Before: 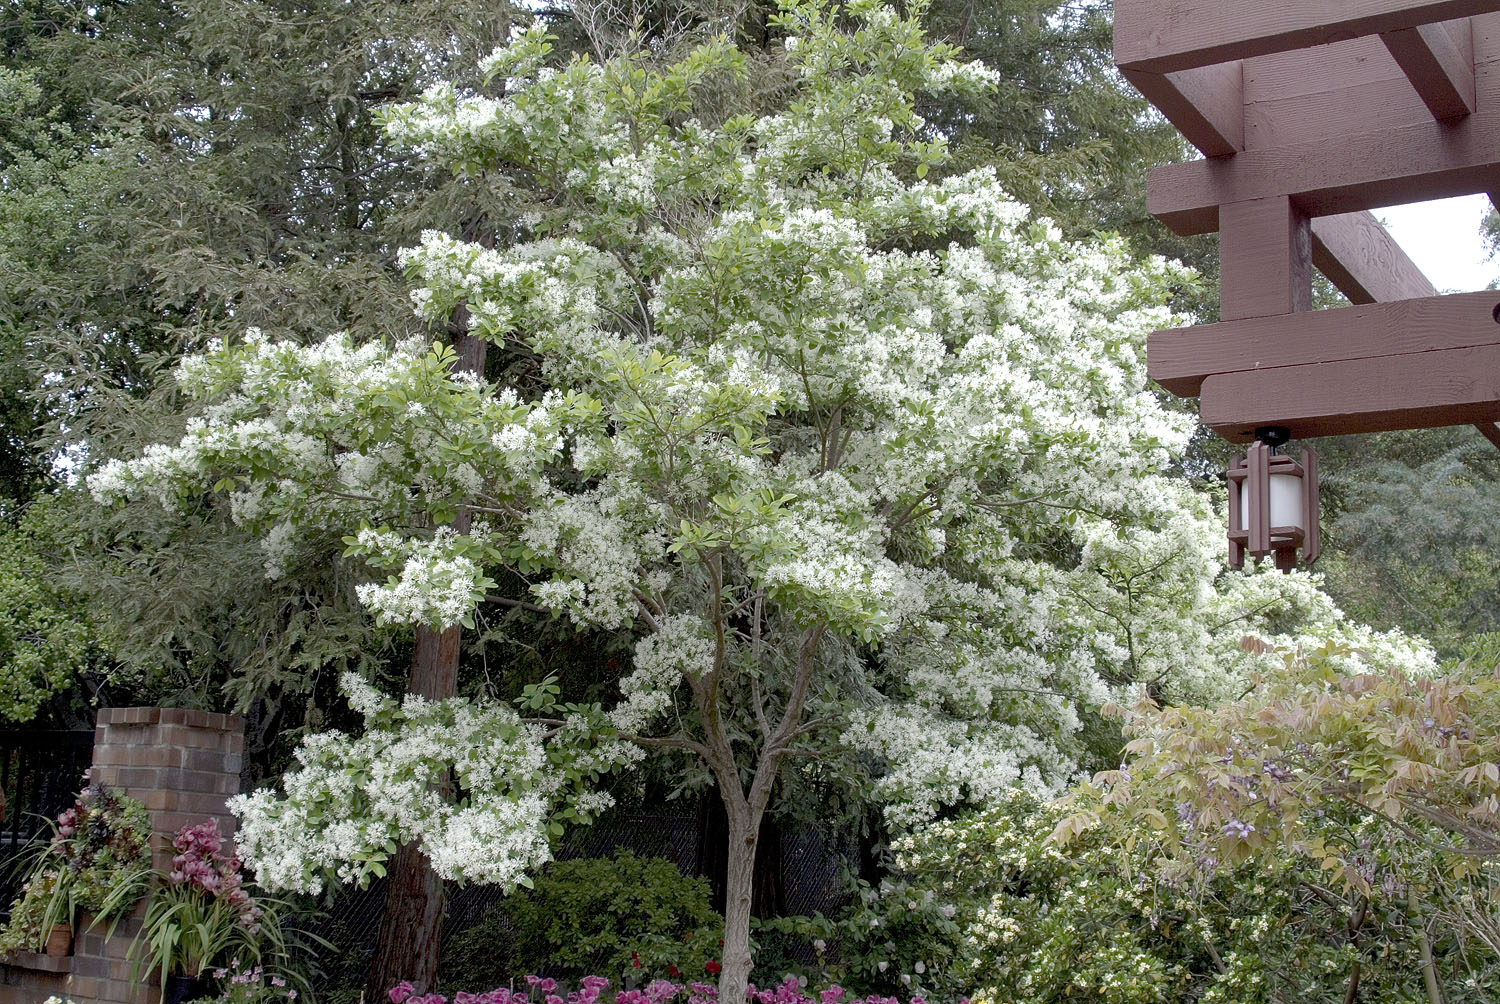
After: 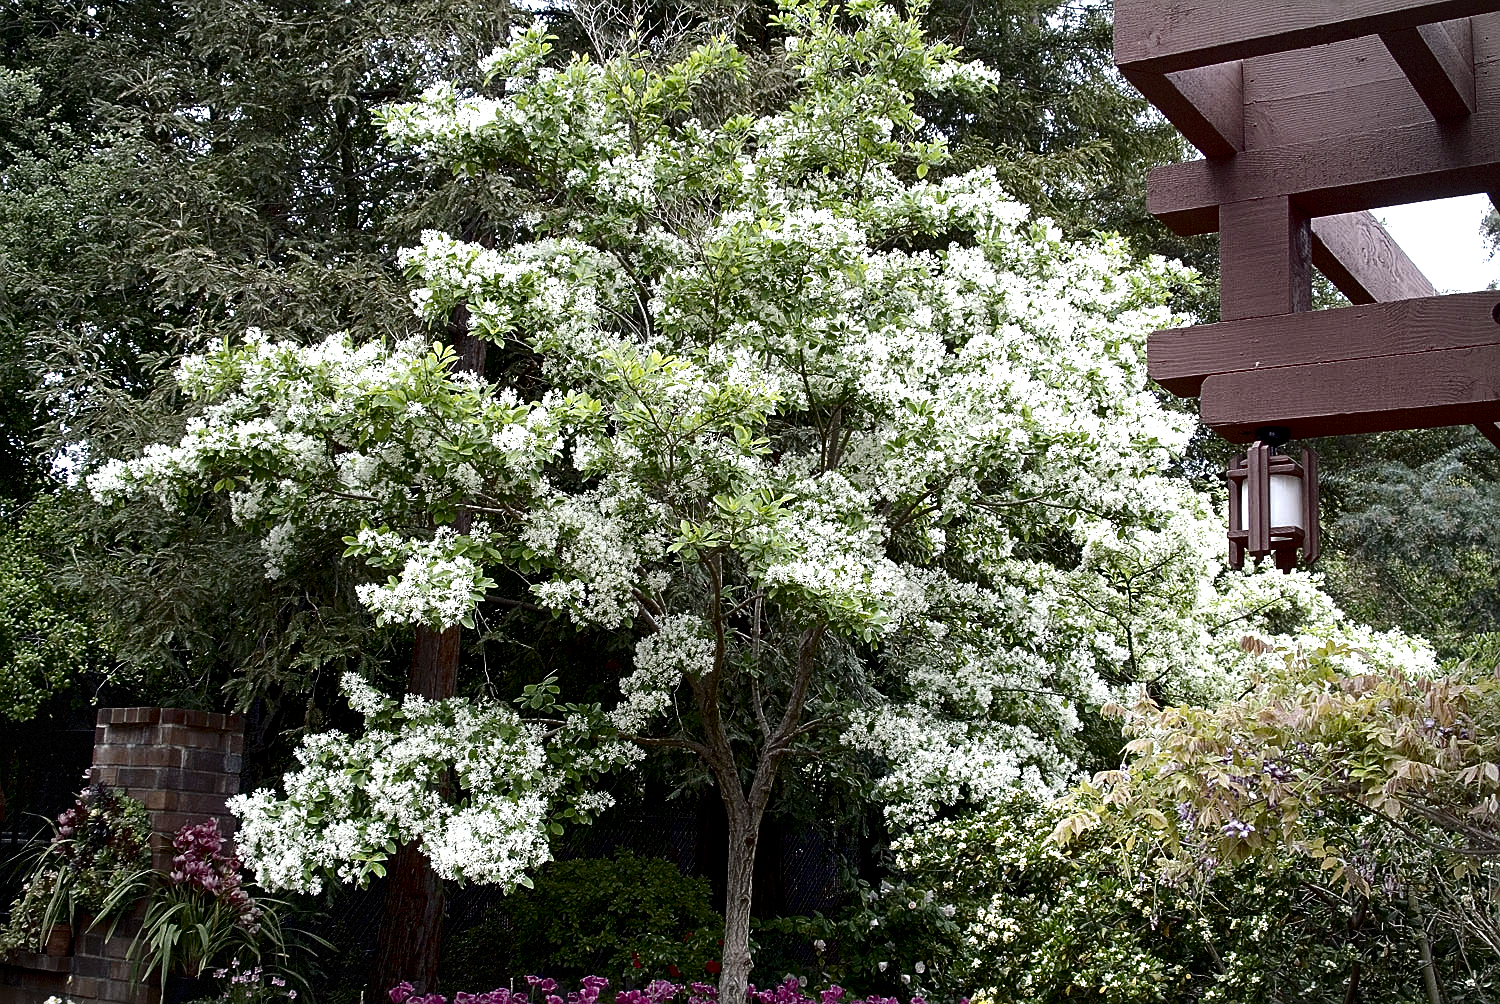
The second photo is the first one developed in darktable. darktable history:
tone equalizer: -8 EV -0.75 EV, -7 EV -0.7 EV, -6 EV -0.6 EV, -5 EV -0.4 EV, -3 EV 0.4 EV, -2 EV 0.6 EV, -1 EV 0.7 EV, +0 EV 0.75 EV, edges refinement/feathering 500, mask exposure compensation -1.57 EV, preserve details no
contrast brightness saturation: contrast 0.1, brightness -0.26, saturation 0.14
vignetting: fall-off start 91%, fall-off radius 39.39%, brightness -0.182, saturation -0.3, width/height ratio 1.219, shape 1.3, dithering 8-bit output, unbound false
color zones: mix -62.47%
sharpen: on, module defaults
